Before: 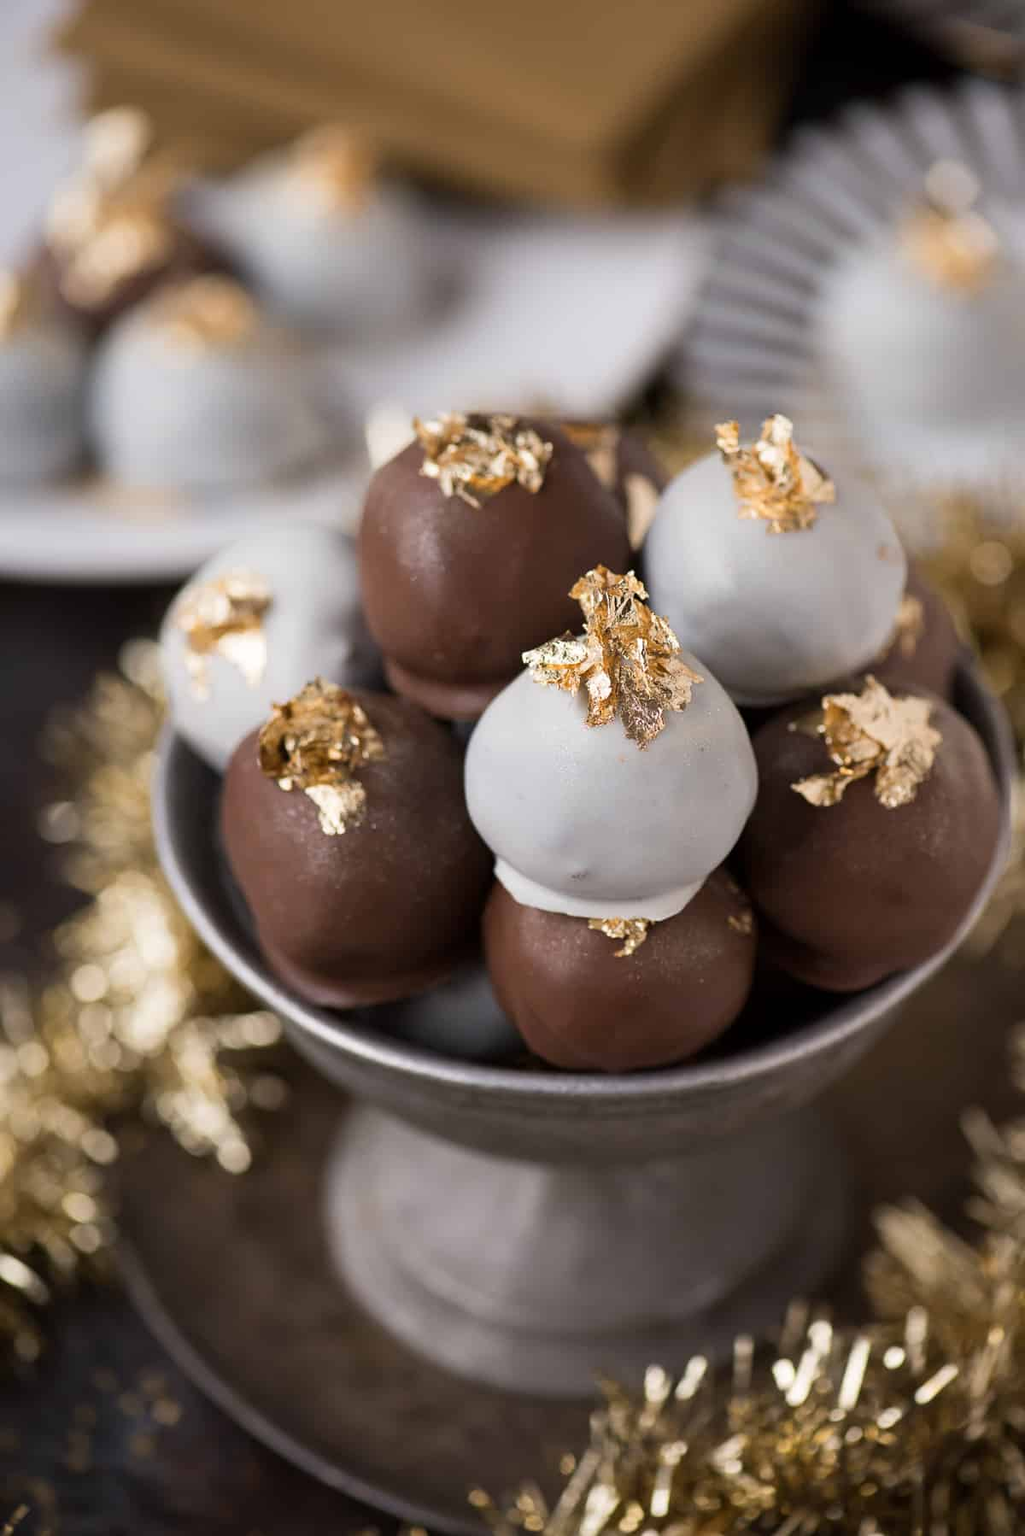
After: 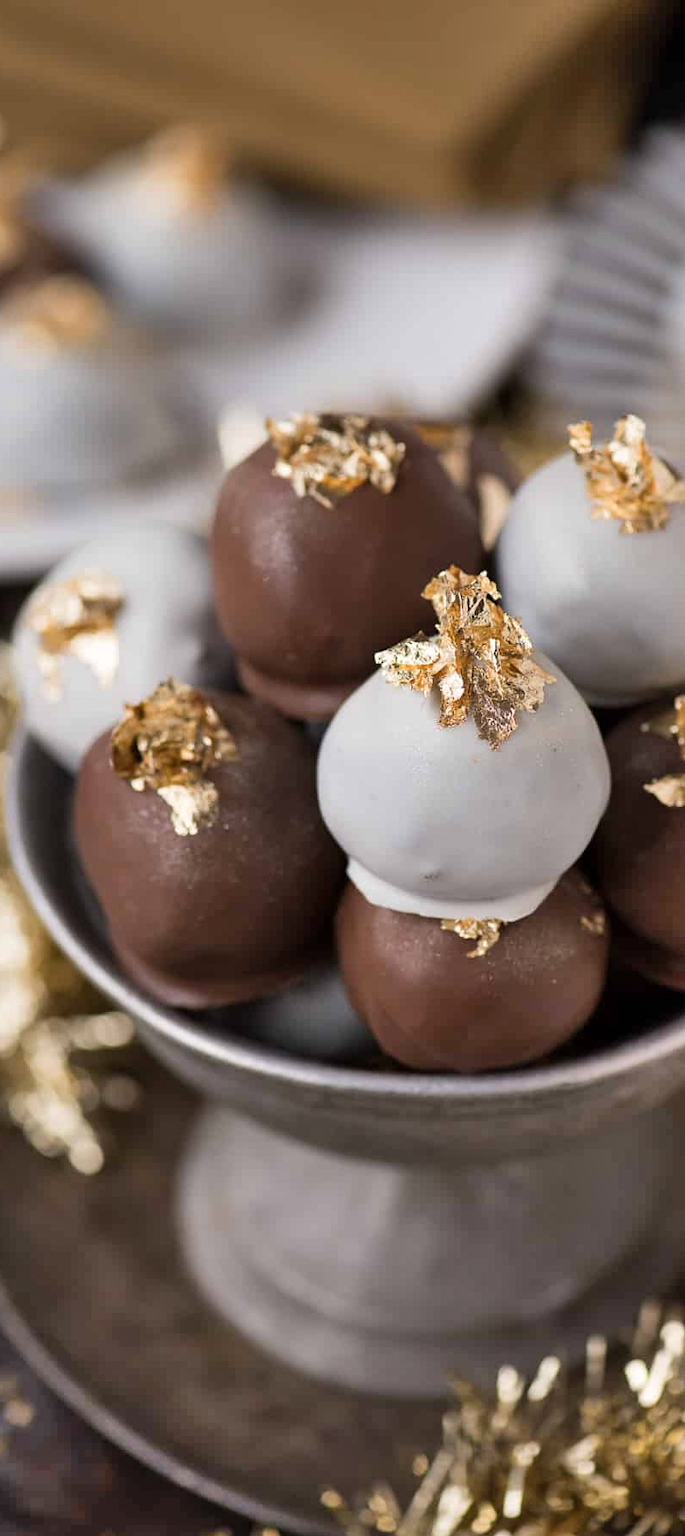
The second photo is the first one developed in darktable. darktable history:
crop and rotate: left 14.428%, right 18.682%
tone equalizer: on, module defaults
base curve: preserve colors none
shadows and highlights: shadows 60.43, soften with gaussian
